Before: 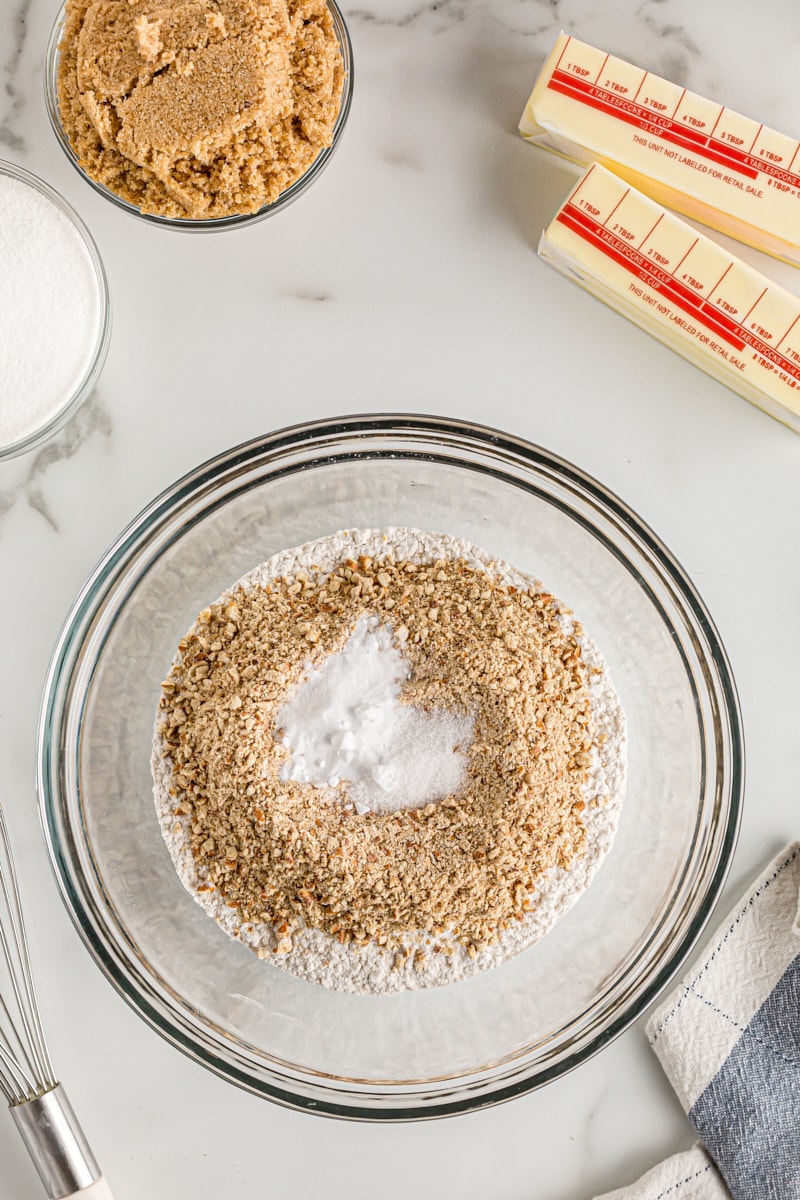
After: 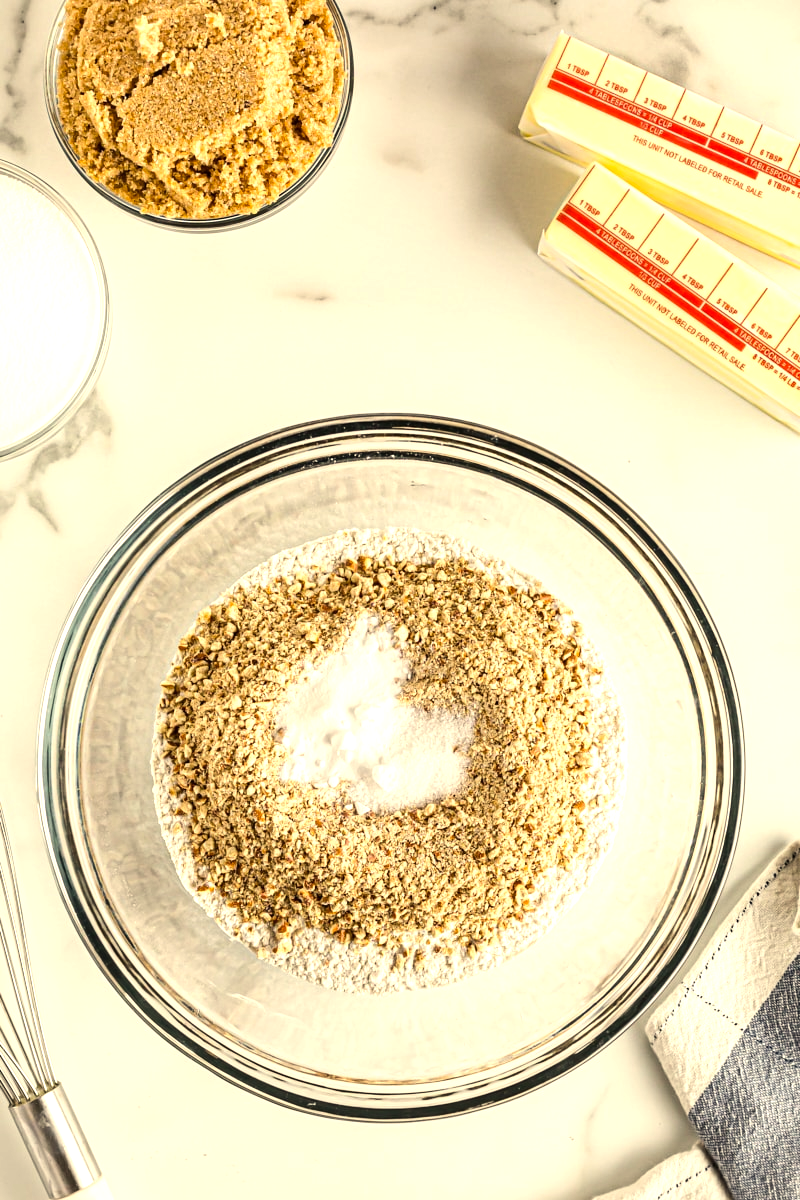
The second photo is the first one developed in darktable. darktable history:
white balance: emerald 1
tone equalizer: -8 EV -0.75 EV, -7 EV -0.7 EV, -6 EV -0.6 EV, -5 EV -0.4 EV, -3 EV 0.4 EV, -2 EV 0.6 EV, -1 EV 0.7 EV, +0 EV 0.75 EV, edges refinement/feathering 500, mask exposure compensation -1.57 EV, preserve details no
color correction: highlights a* 1.39, highlights b* 17.83
